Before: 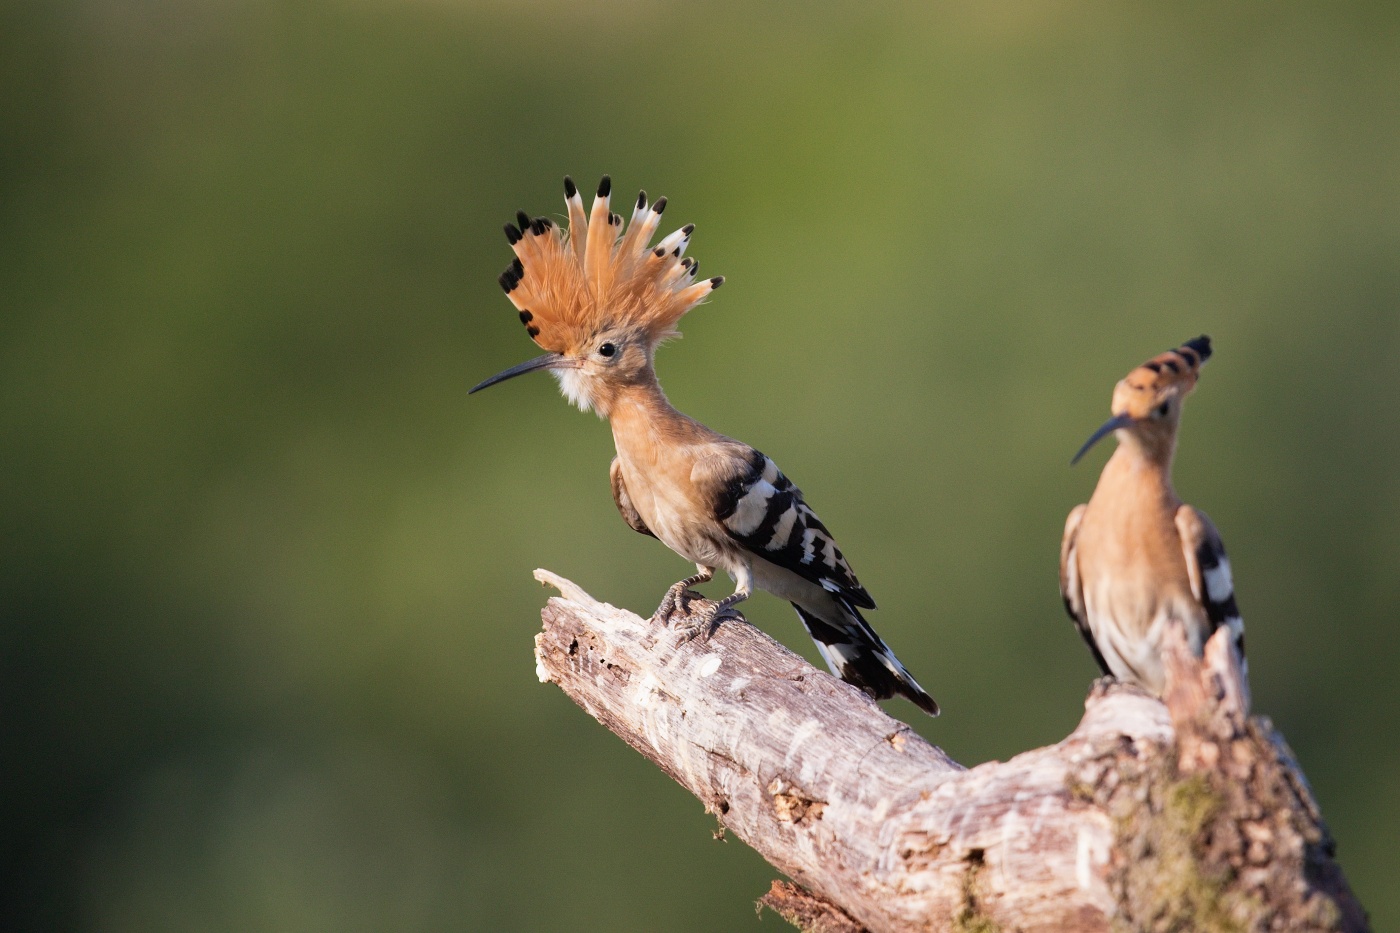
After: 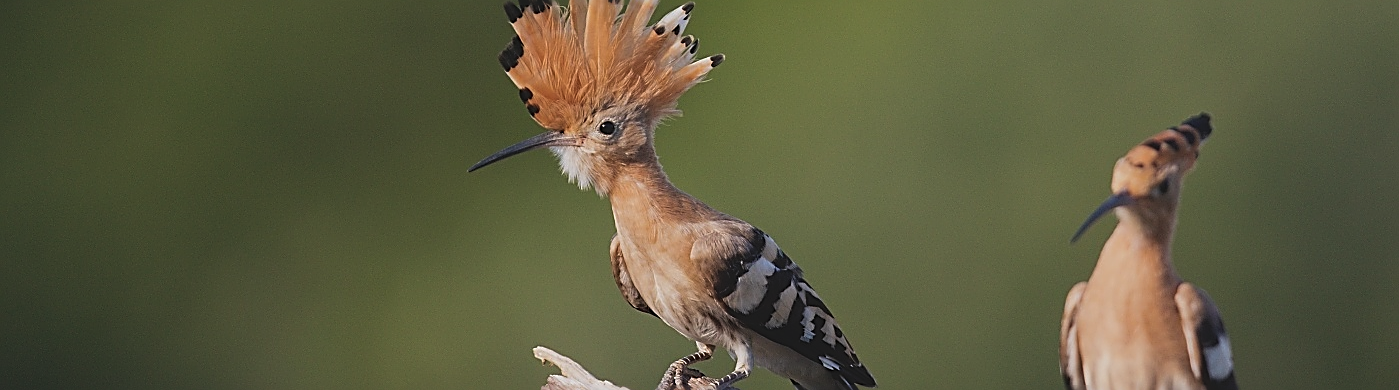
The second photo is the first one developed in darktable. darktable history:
crop and rotate: top 23.84%, bottom 34.294%
exposure: black level correction -0.015, exposure -0.5 EV, compensate highlight preservation false
sharpen: radius 1.685, amount 1.294
